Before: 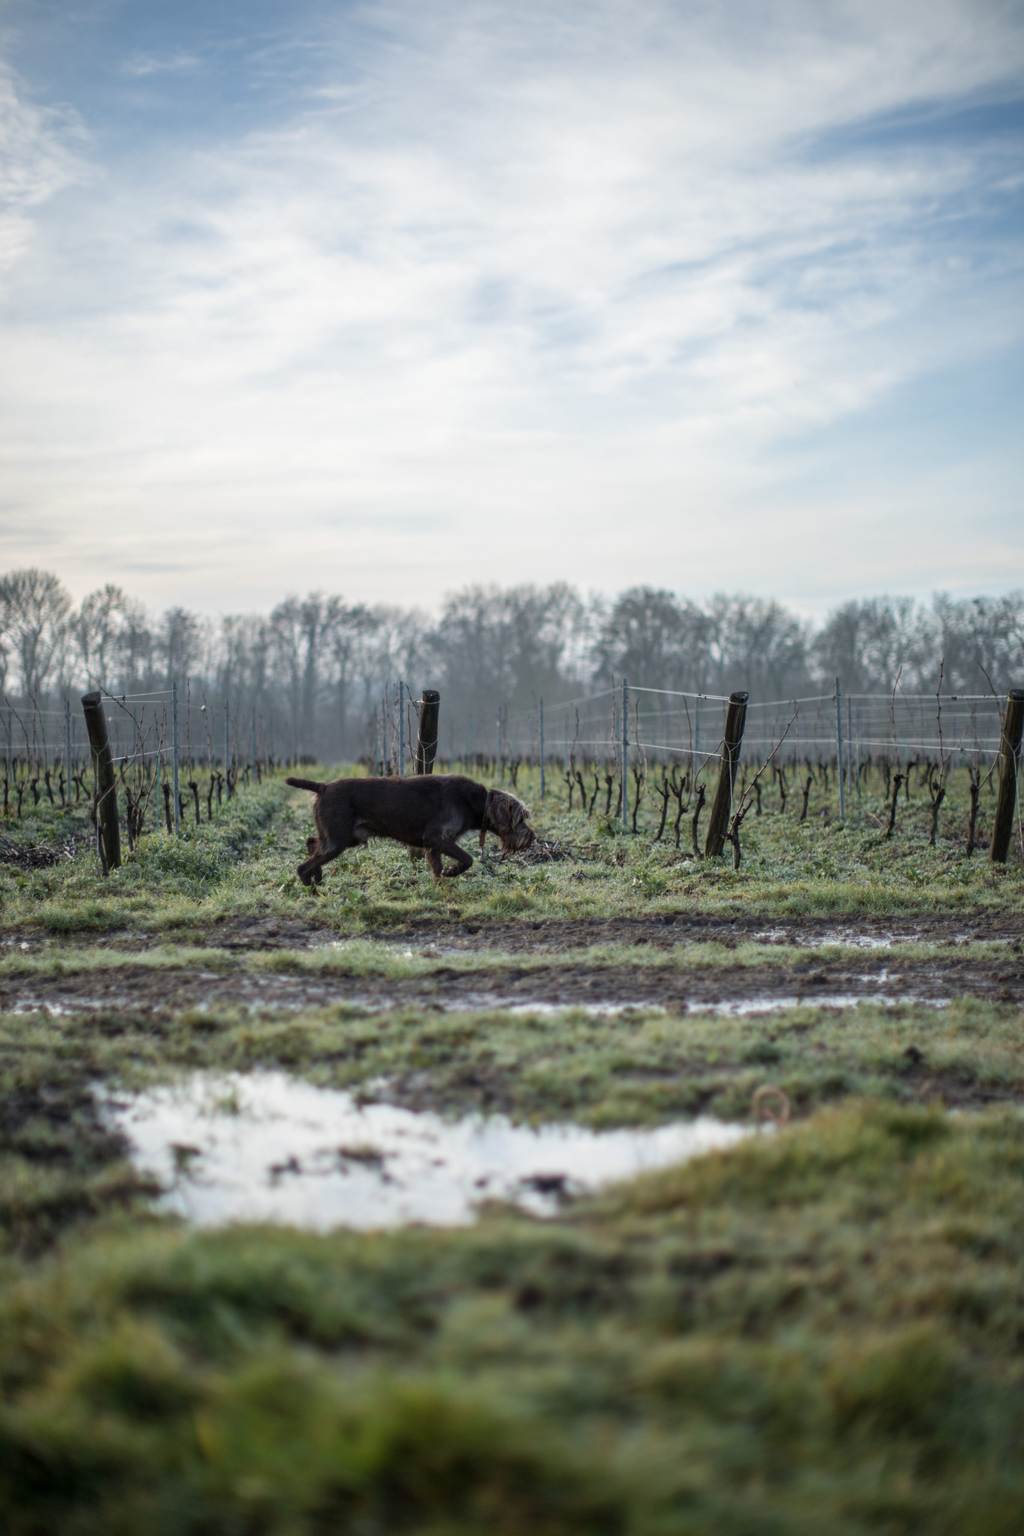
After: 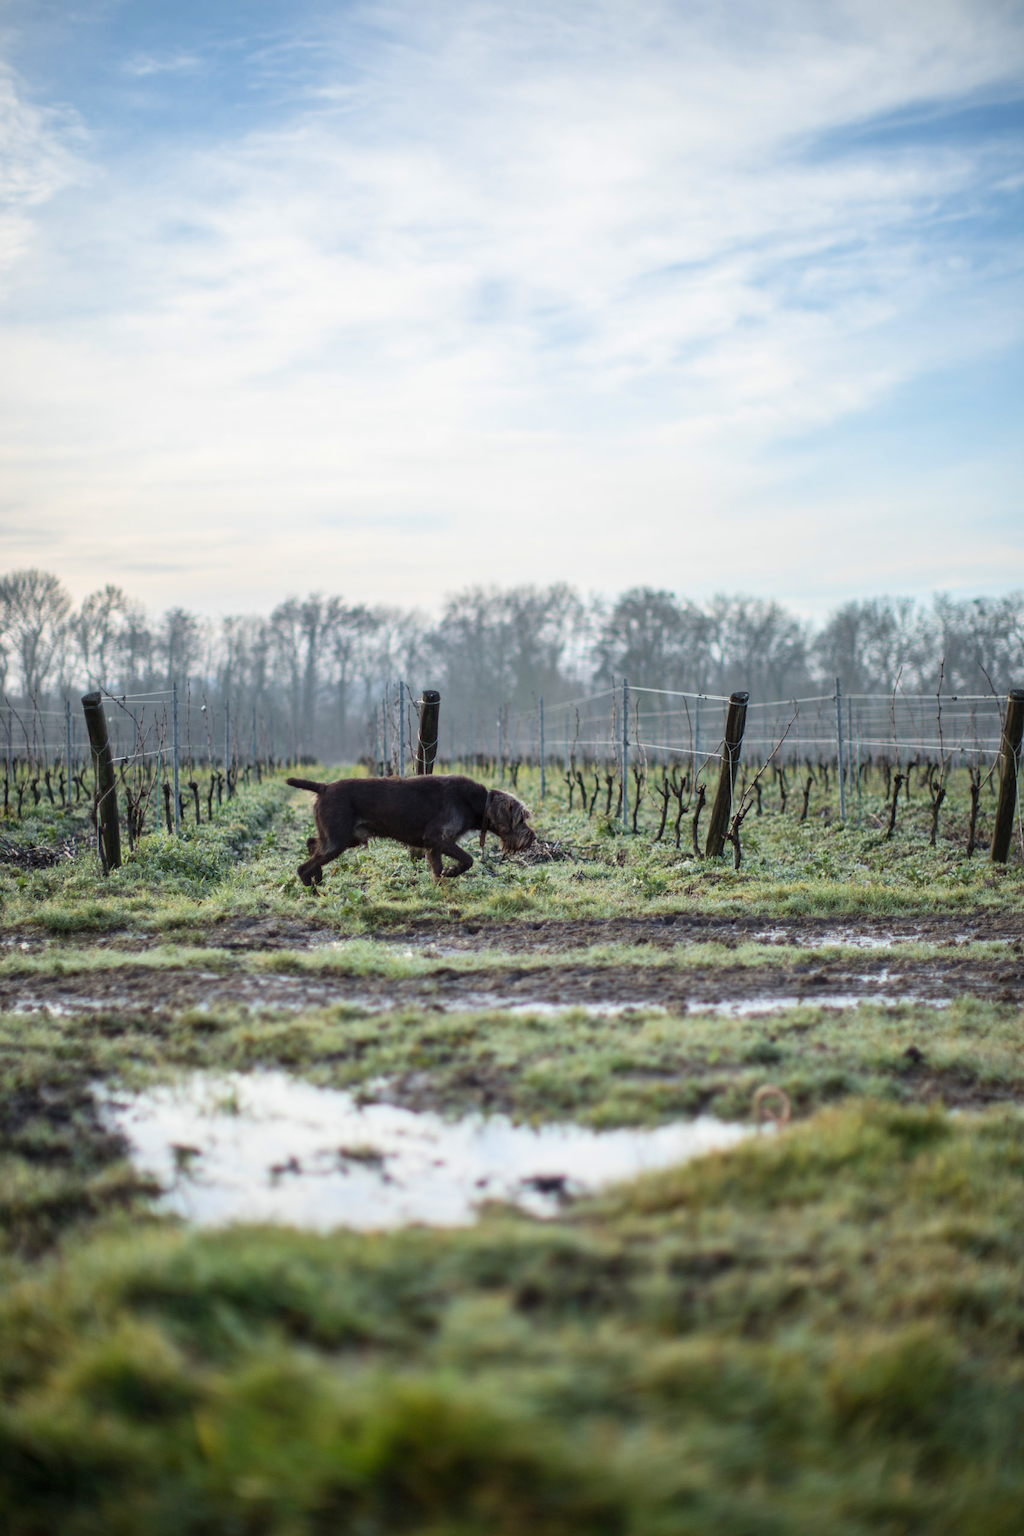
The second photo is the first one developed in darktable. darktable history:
shadows and highlights: shadows -20, white point adjustment -2, highlights -35
contrast brightness saturation: contrast 0.2, brightness 0.16, saturation 0.22
levels: levels [0, 0.492, 0.984]
